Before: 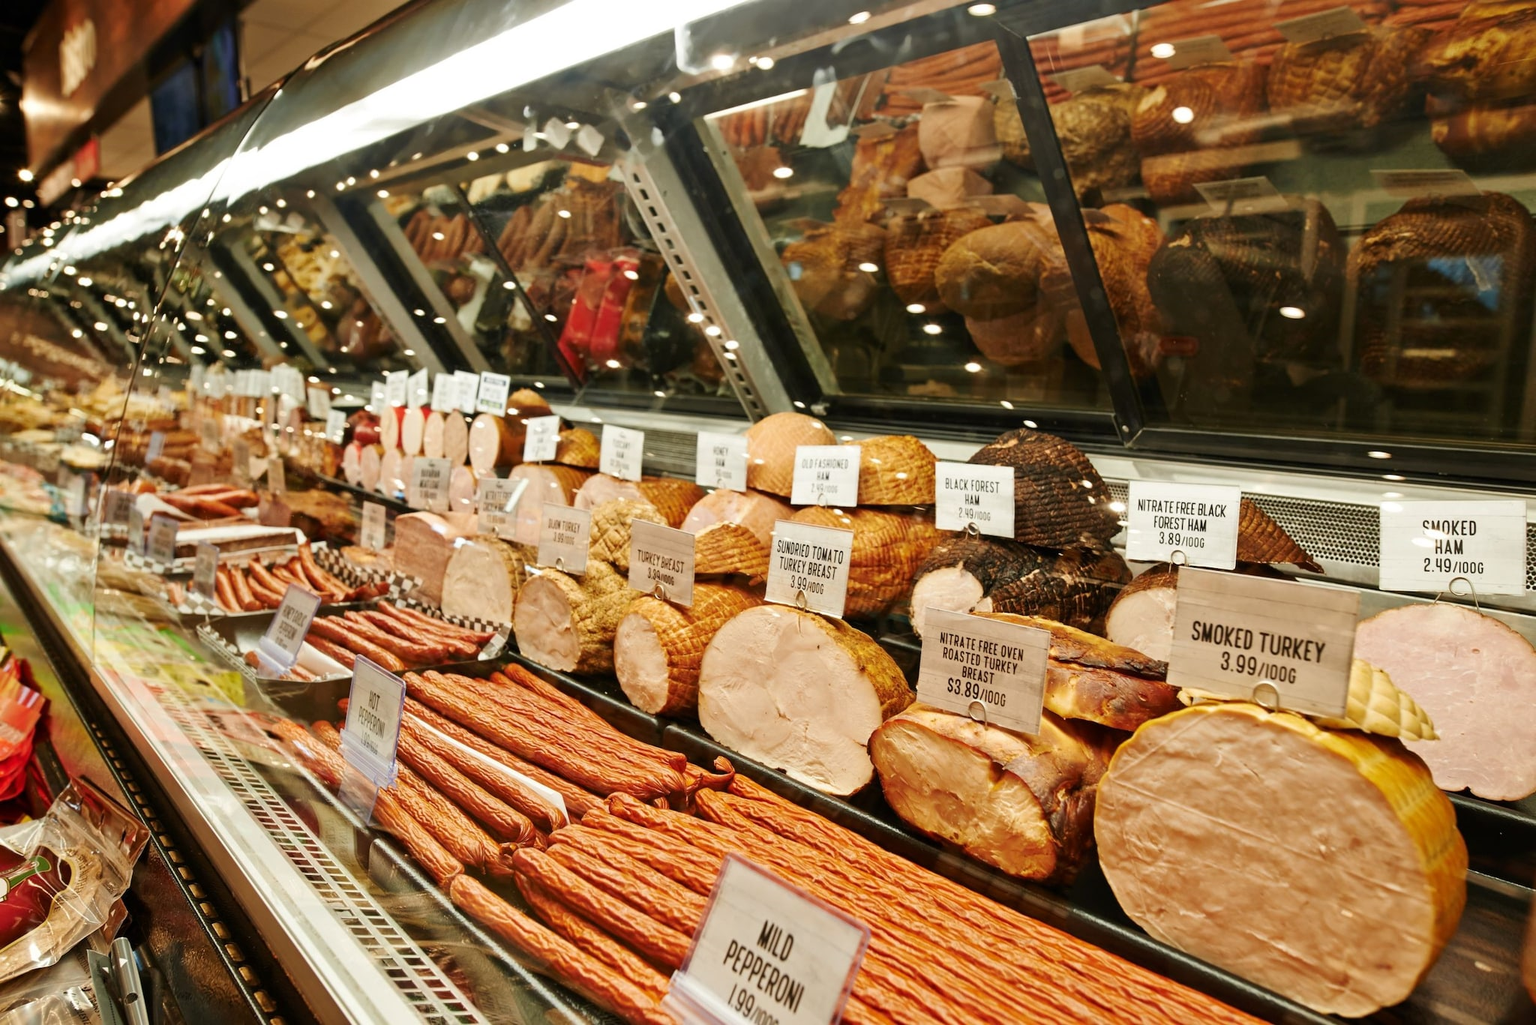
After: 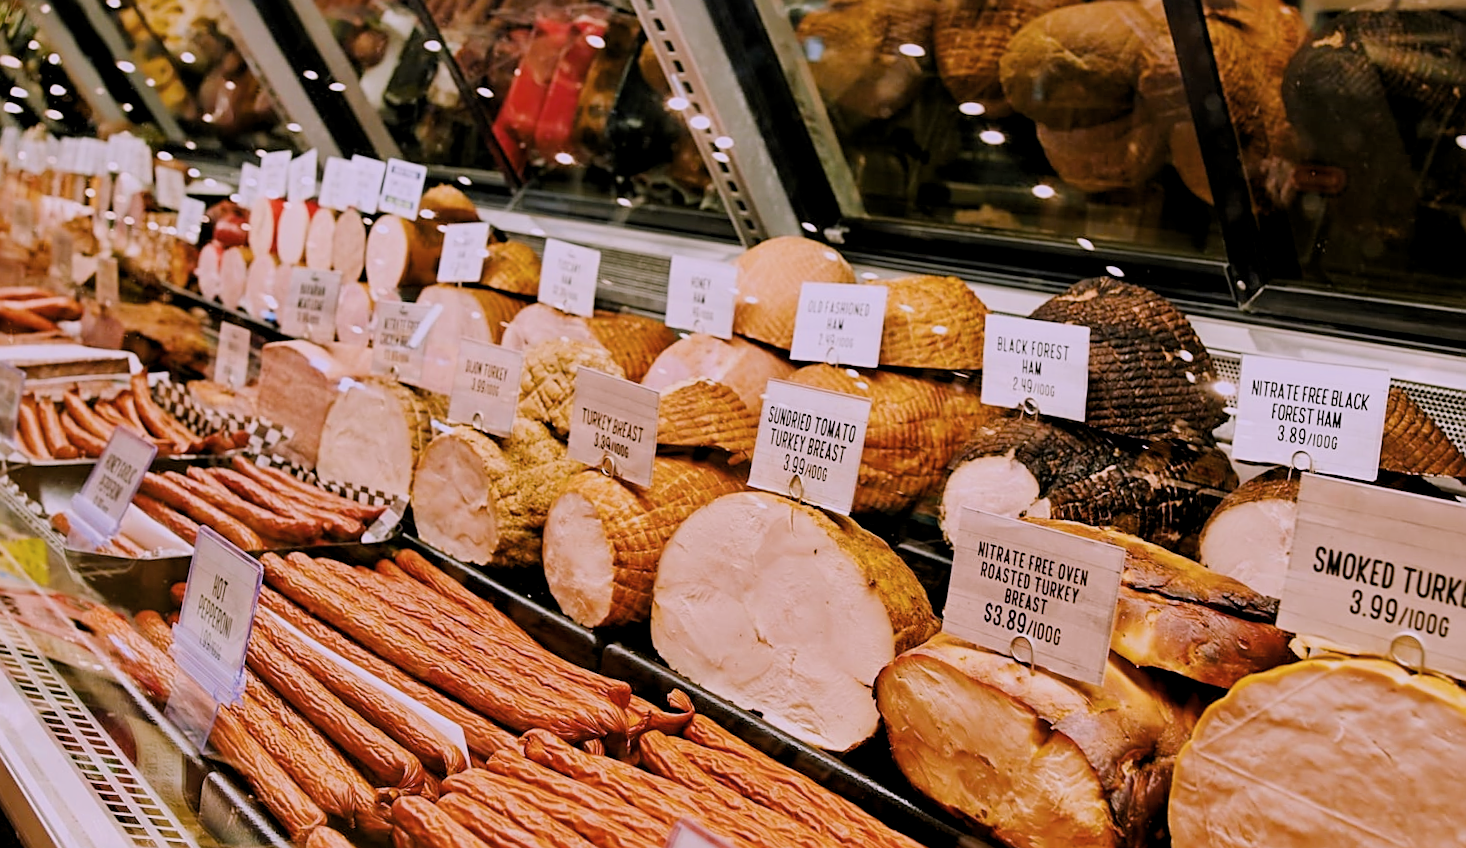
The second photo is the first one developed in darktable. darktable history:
sharpen: on, module defaults
crop and rotate: angle -3.37°, left 9.79%, top 20.73%, right 12.42%, bottom 11.82%
color balance rgb: shadows lift › chroma 2%, shadows lift › hue 217.2°, power › chroma 0.25%, power › hue 60°, highlights gain › chroma 1.5%, highlights gain › hue 309.6°, global offset › luminance -0.25%, perceptual saturation grading › global saturation 15%, global vibrance 15%
white balance: red 1.042, blue 1.17
filmic rgb: black relative exposure -7.65 EV, white relative exposure 4.56 EV, hardness 3.61
color zones: curves: ch1 [(0, 0.469) (0.01, 0.469) (0.12, 0.446) (0.248, 0.469) (0.5, 0.5) (0.748, 0.5) (0.99, 0.469) (1, 0.469)]
levels: levels [0.016, 0.5, 0.996]
